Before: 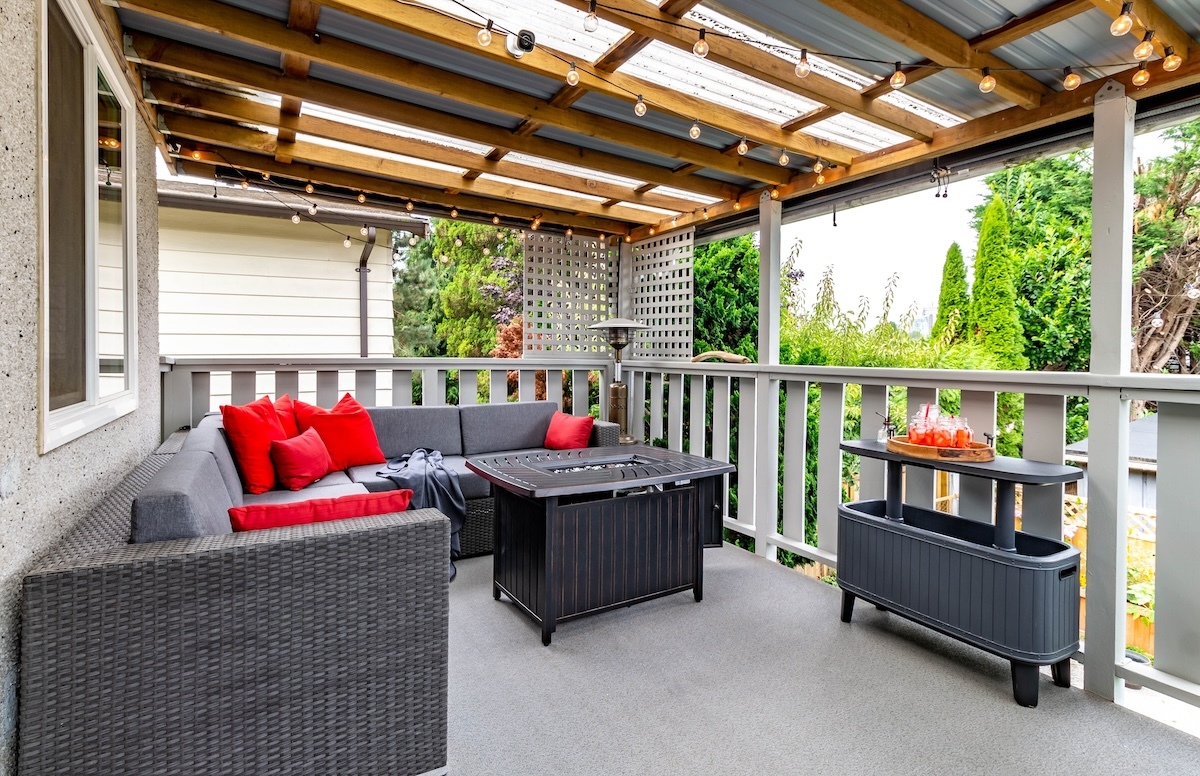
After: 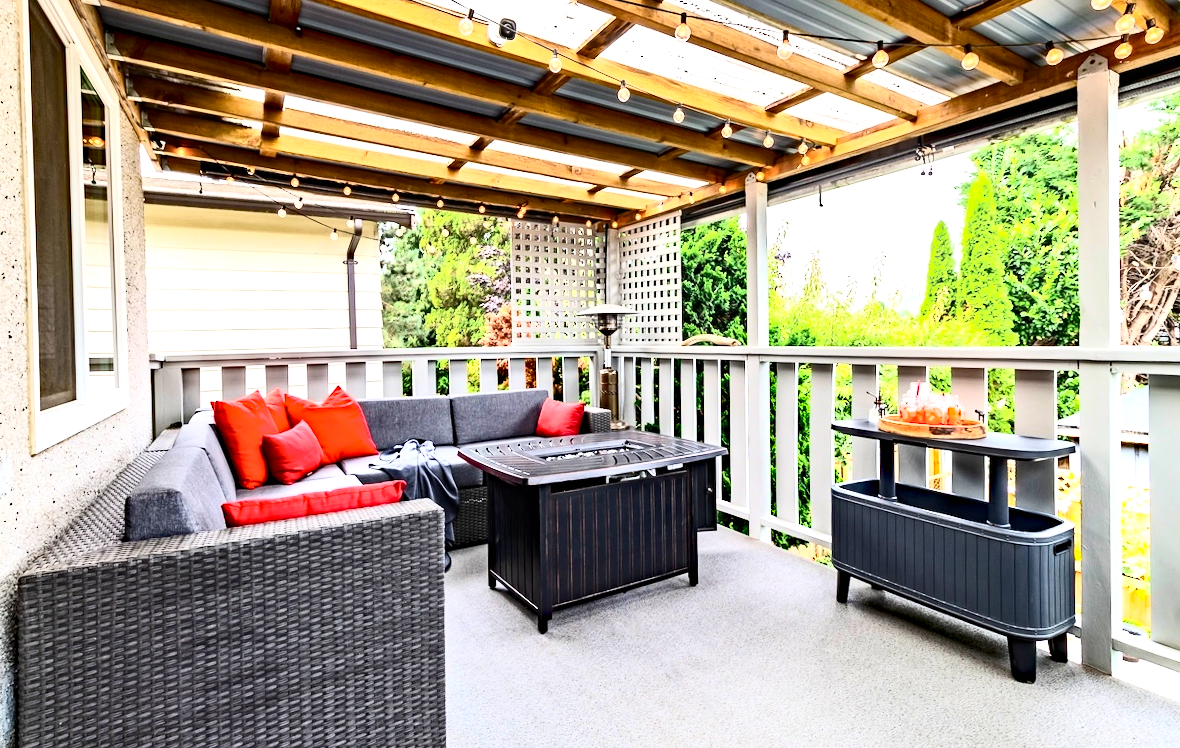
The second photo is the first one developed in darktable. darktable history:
exposure: black level correction 0, exposure 0.7 EV, compensate exposure bias true, compensate highlight preservation false
rotate and perspective: rotation -1.42°, crop left 0.016, crop right 0.984, crop top 0.035, crop bottom 0.965
contrast brightness saturation: contrast 0.39, brightness 0.1
haze removal: strength 0.42, compatibility mode true, adaptive false
